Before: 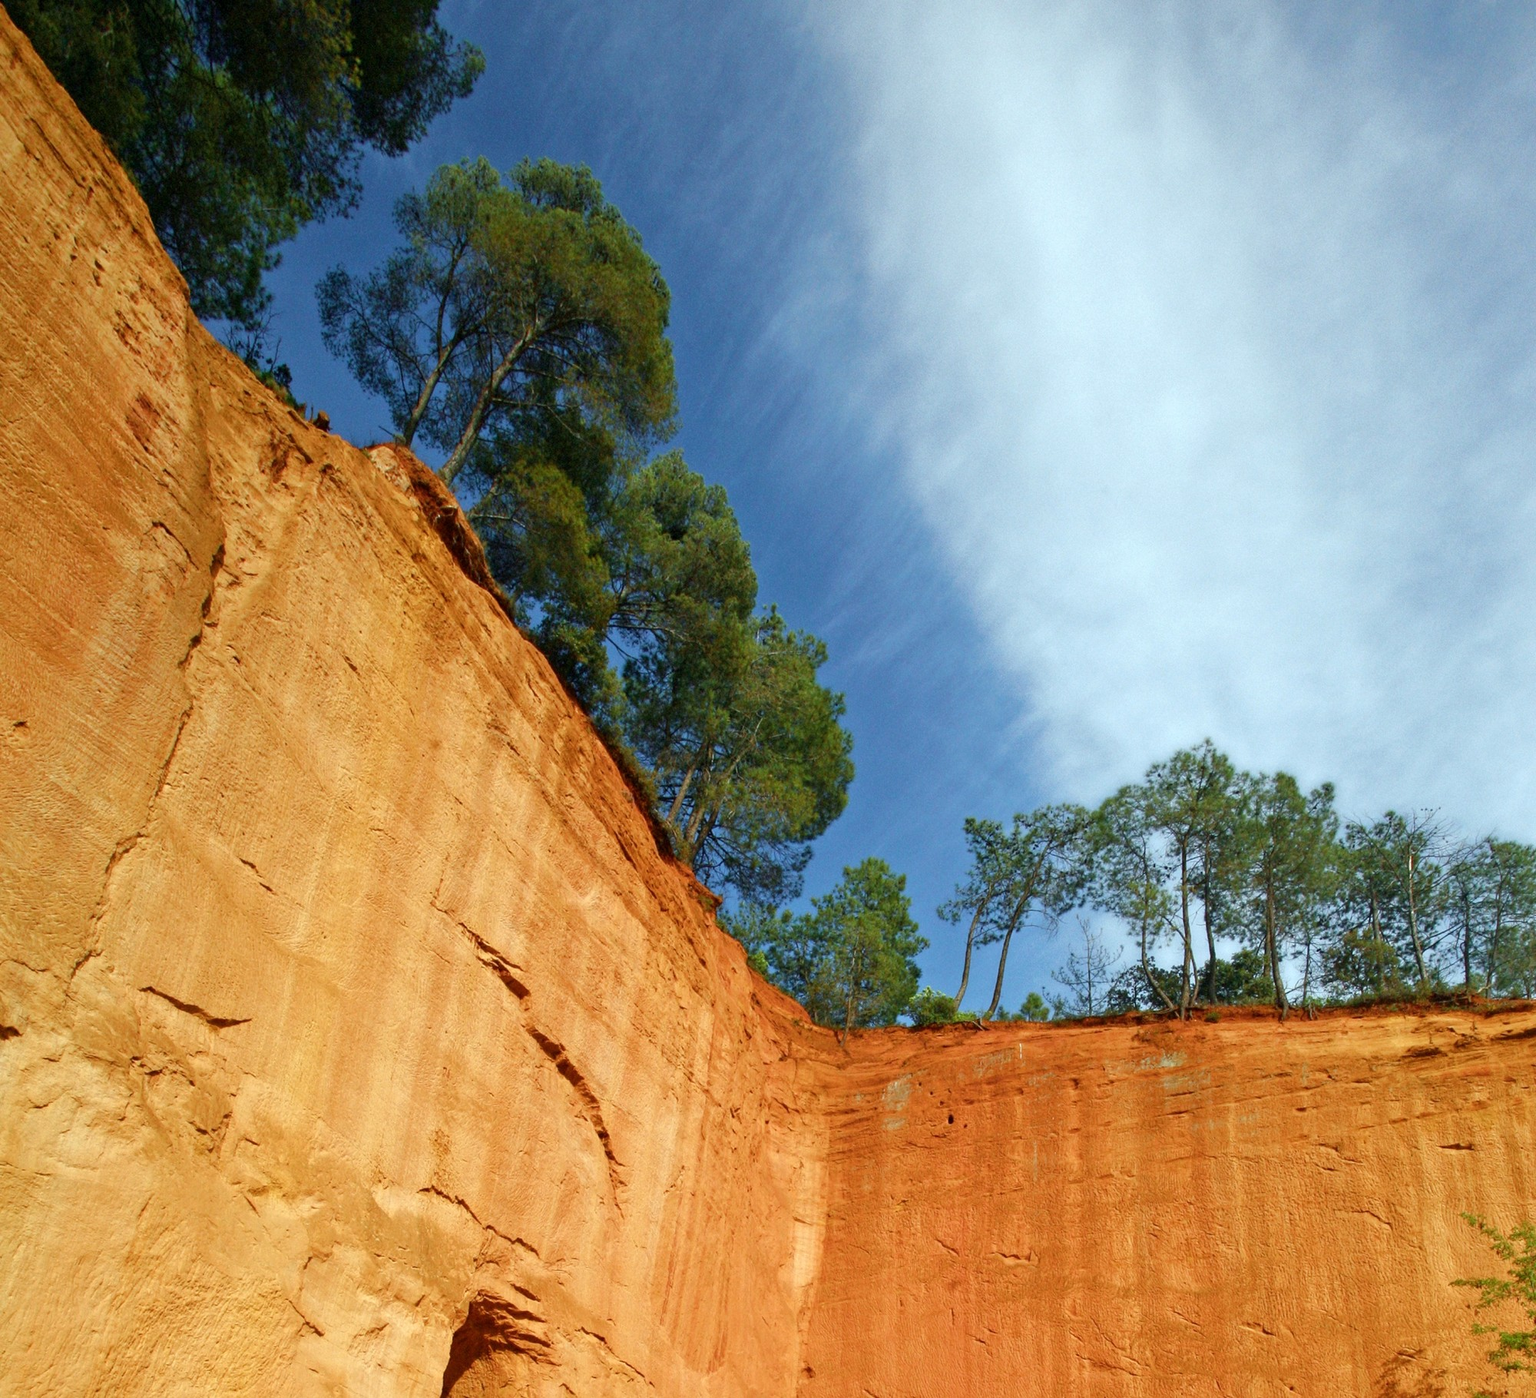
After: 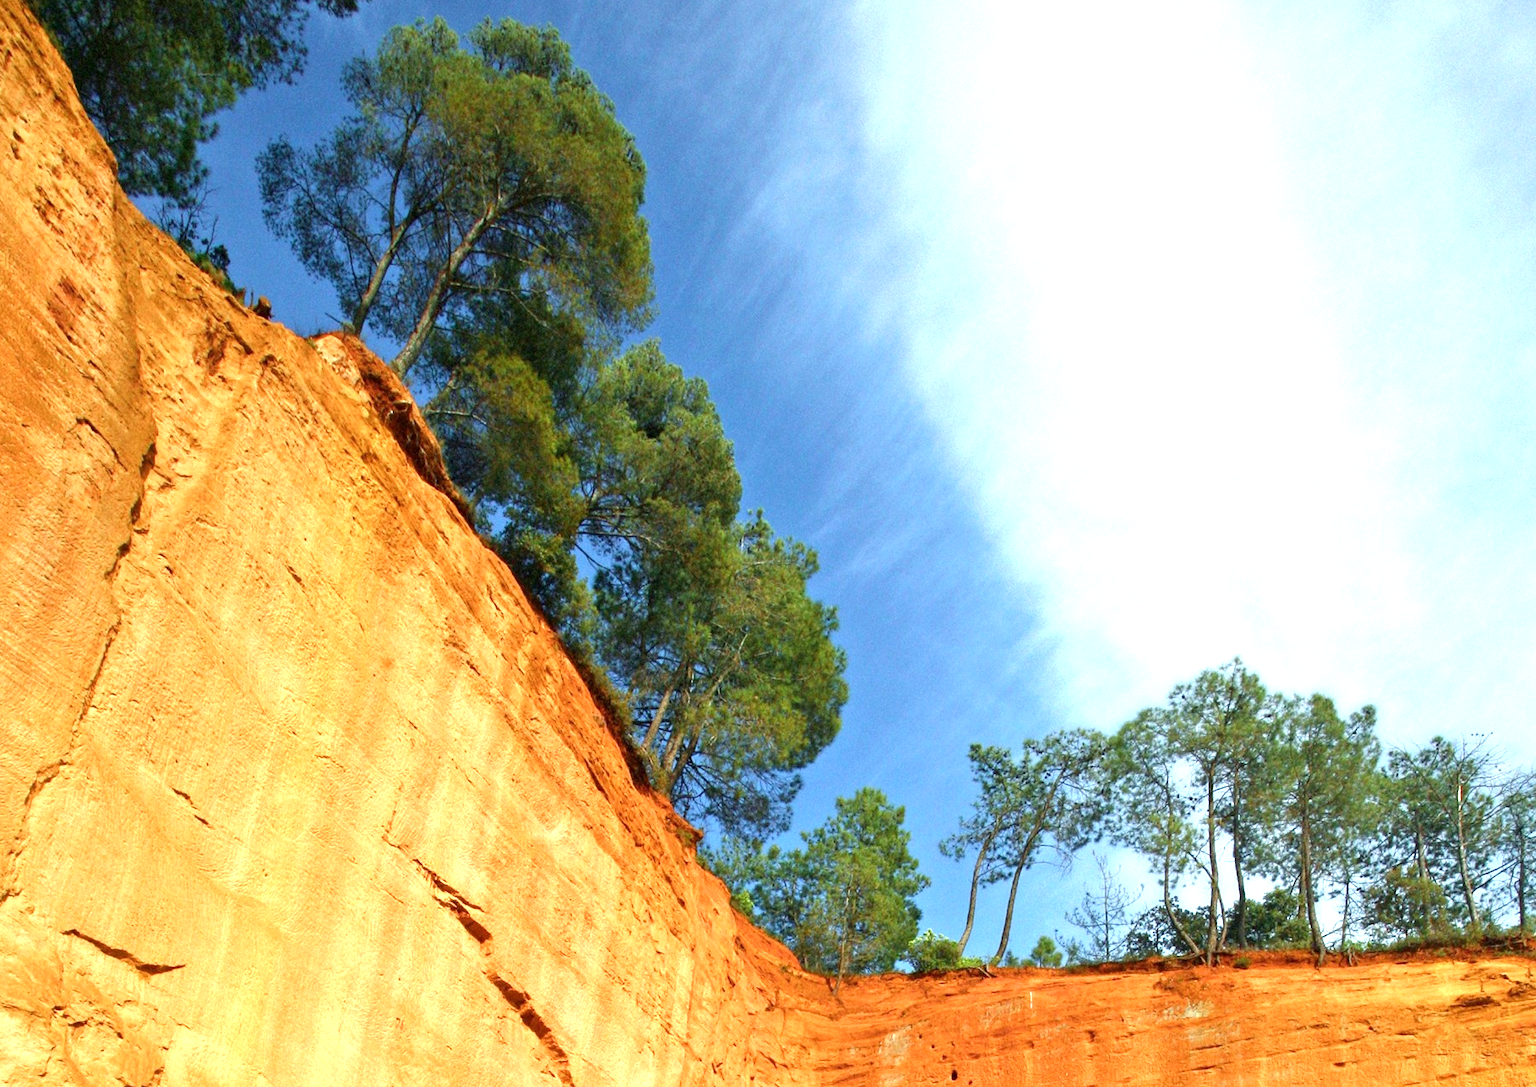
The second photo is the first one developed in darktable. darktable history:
crop: left 5.403%, top 10.129%, right 3.605%, bottom 19.057%
exposure: exposure 0.943 EV, compensate highlight preservation false
